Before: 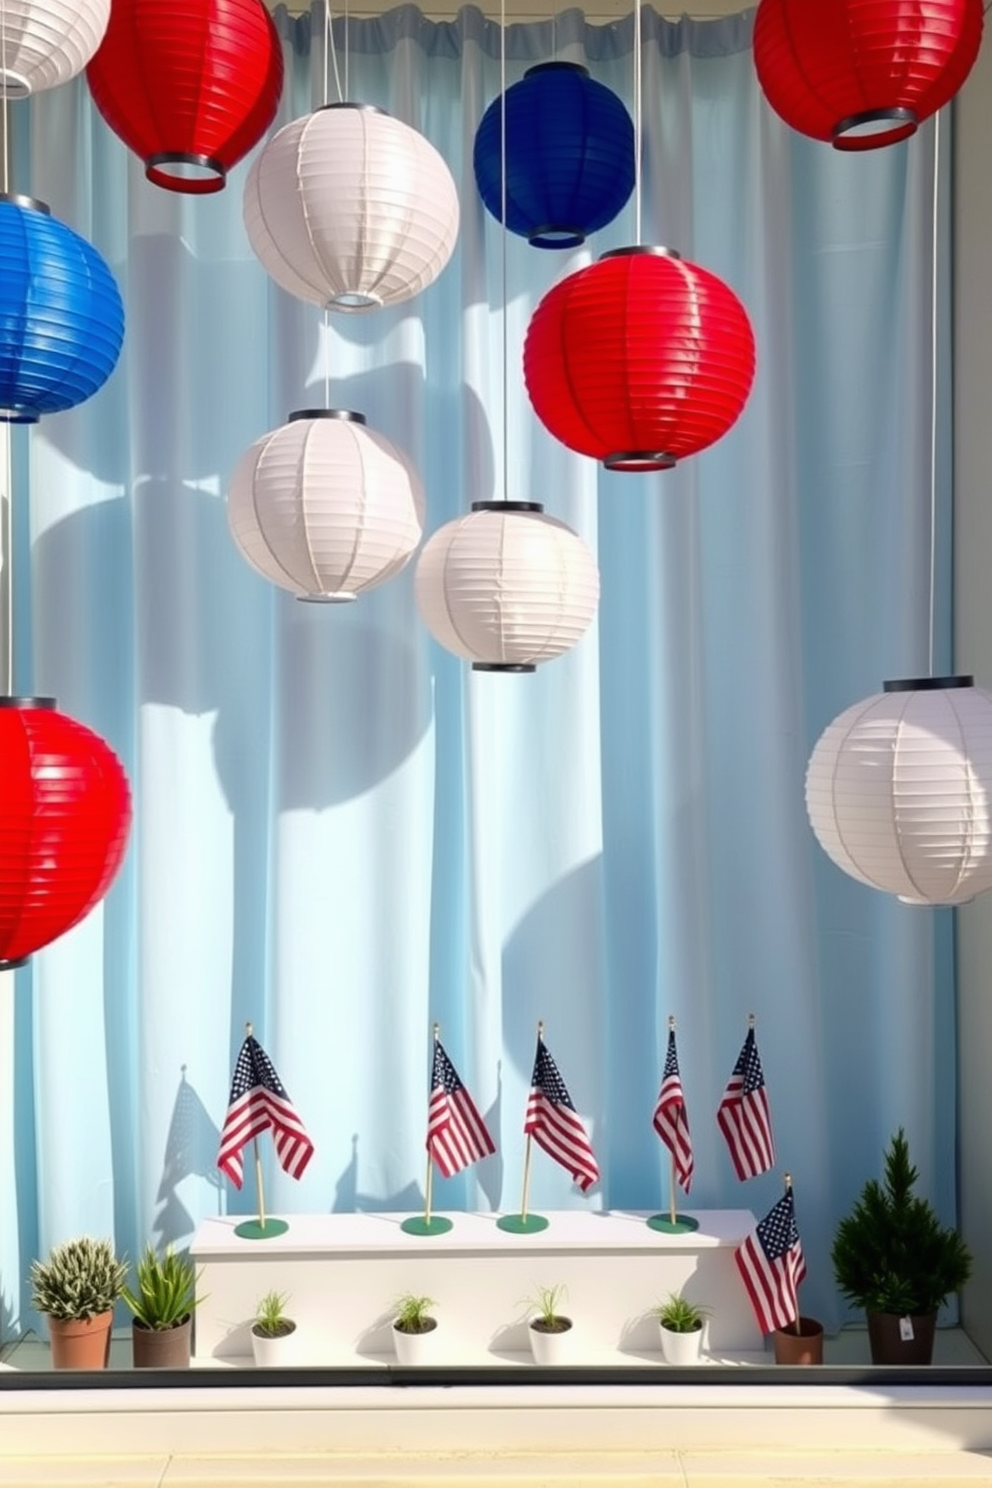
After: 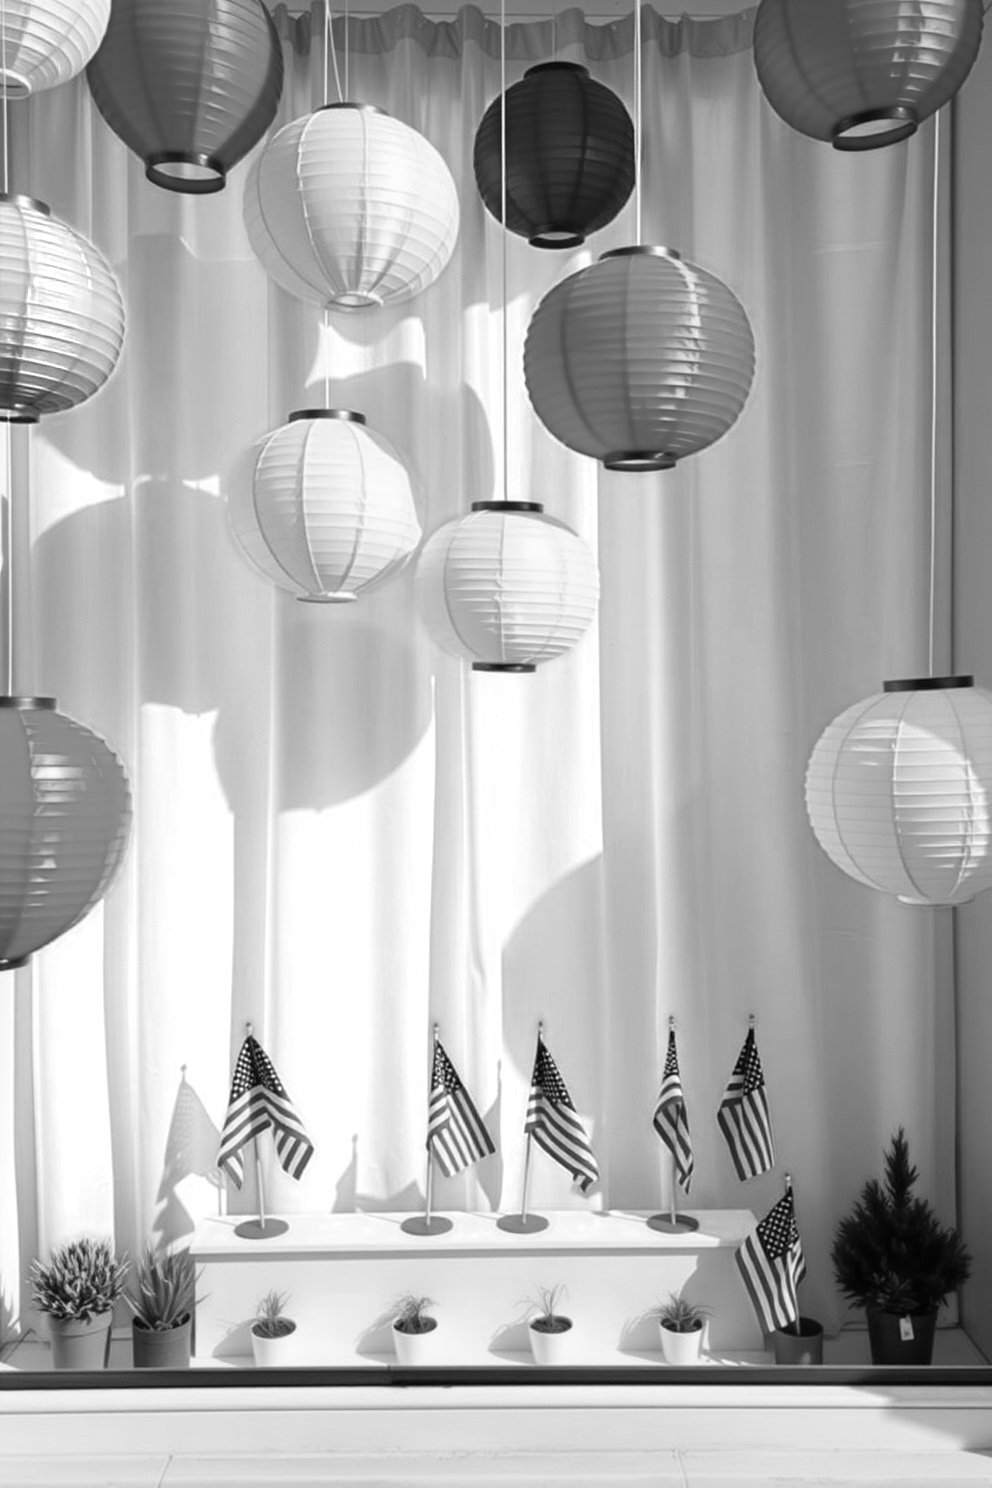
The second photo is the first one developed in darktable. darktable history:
color zones: curves: ch0 [(0, 0.613) (0.01, 0.613) (0.245, 0.448) (0.498, 0.529) (0.642, 0.665) (0.879, 0.777) (0.99, 0.613)]; ch1 [(0, 0) (0.143, 0) (0.286, 0) (0.429, 0) (0.571, 0) (0.714, 0) (0.857, 0)], mix 26.28%
